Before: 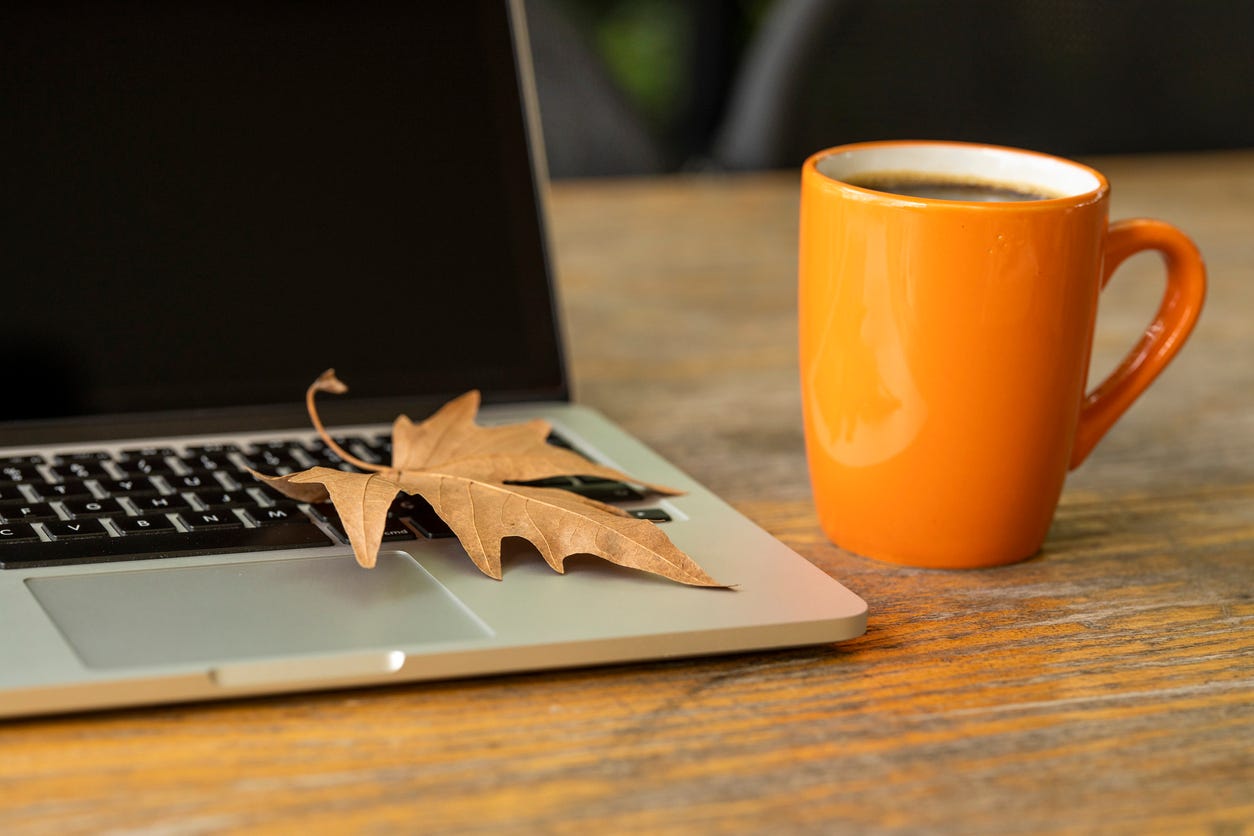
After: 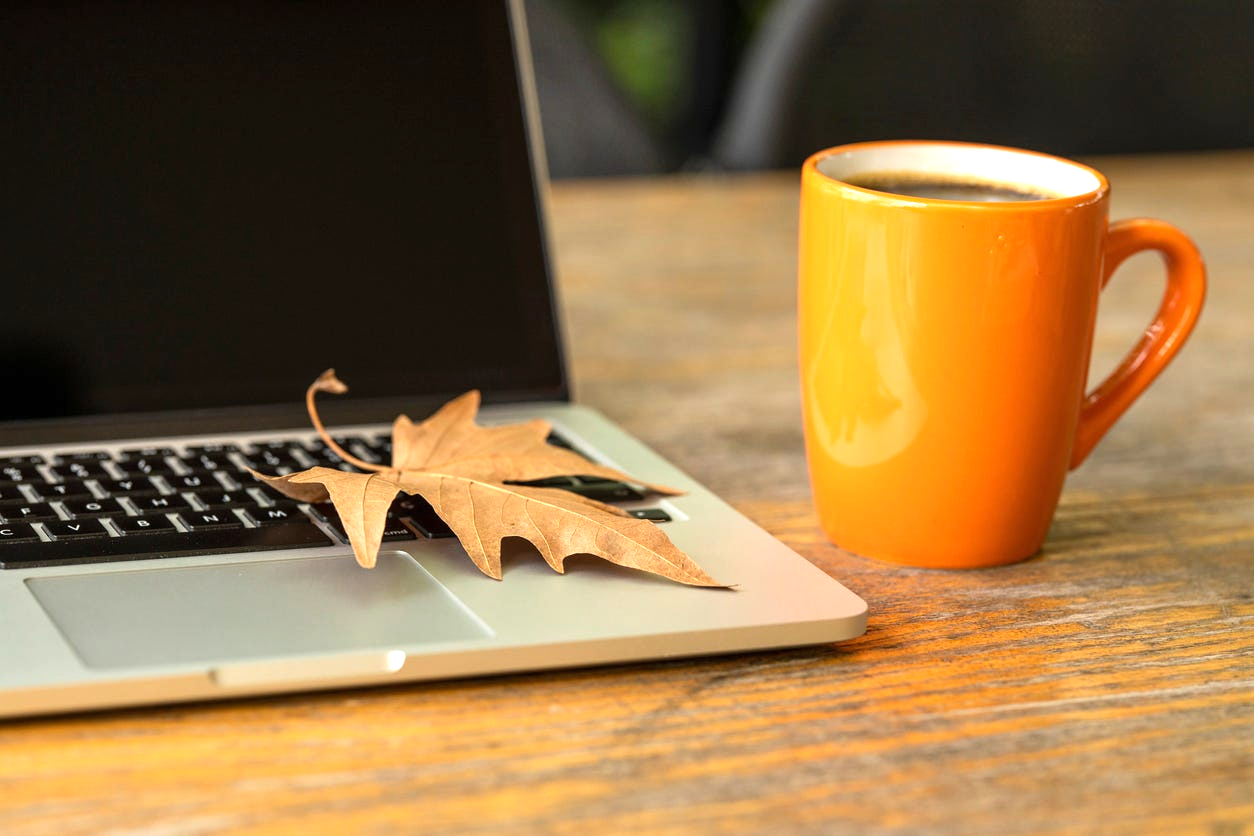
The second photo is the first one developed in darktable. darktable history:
exposure: black level correction 0, exposure 0.597 EV, compensate highlight preservation false
